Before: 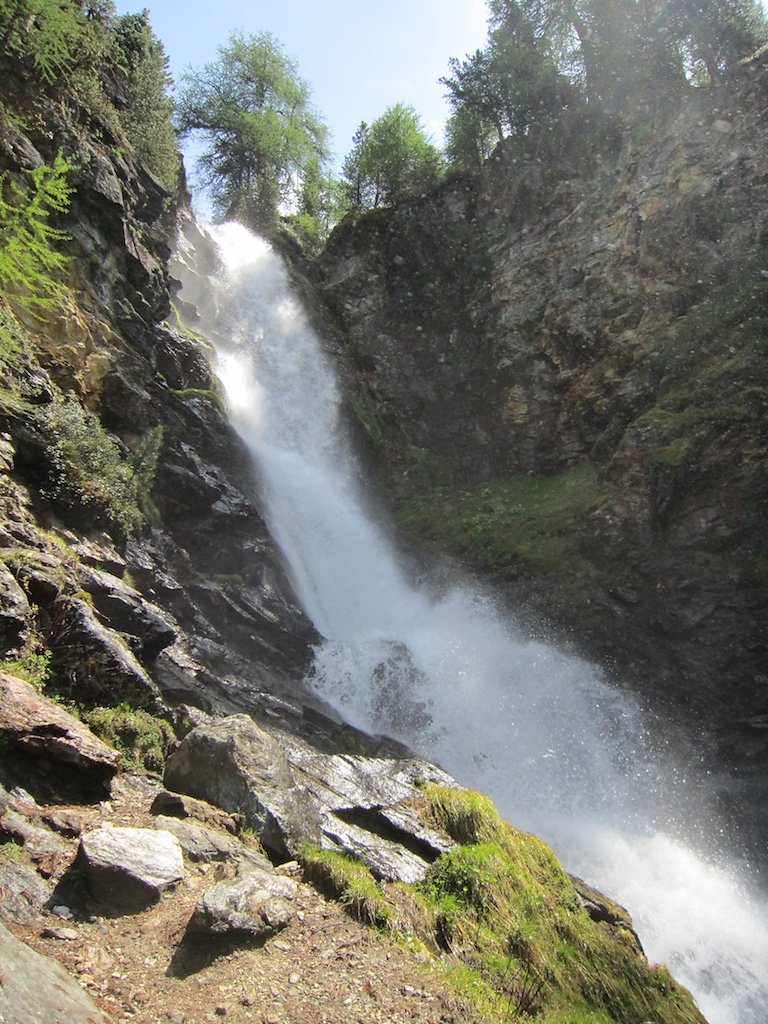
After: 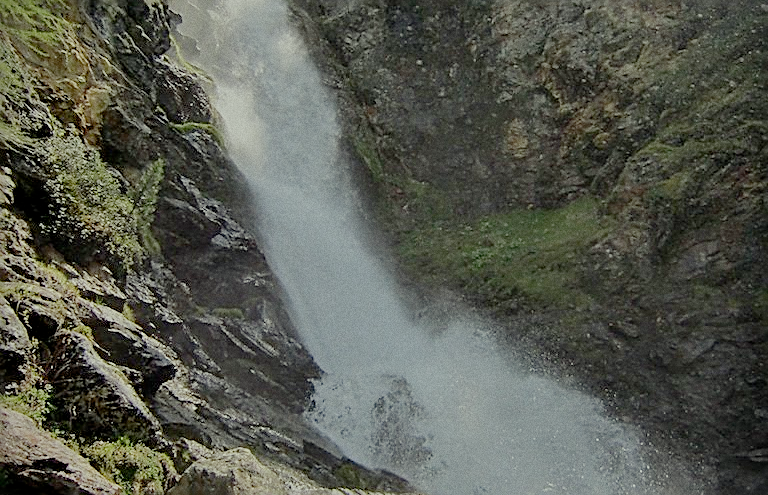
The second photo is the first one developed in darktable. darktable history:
crop and rotate: top 26.056%, bottom 25.543%
vignetting: fall-off start 91.19%
filmic rgb: black relative exposure -7 EV, white relative exposure 6 EV, threshold 3 EV, target black luminance 0%, hardness 2.73, latitude 61.22%, contrast 0.691, highlights saturation mix 10%, shadows ↔ highlights balance -0.073%, preserve chrominance no, color science v4 (2020), iterations of high-quality reconstruction 10, contrast in shadows soft, contrast in highlights soft, enable highlight reconstruction true
contrast equalizer: octaves 7, y [[0.6 ×6], [0.55 ×6], [0 ×6], [0 ×6], [0 ×6]], mix 0.35
grain: coarseness 0.09 ISO
sharpen: amount 0.901
color correction: highlights a* -4.28, highlights b* 6.53
